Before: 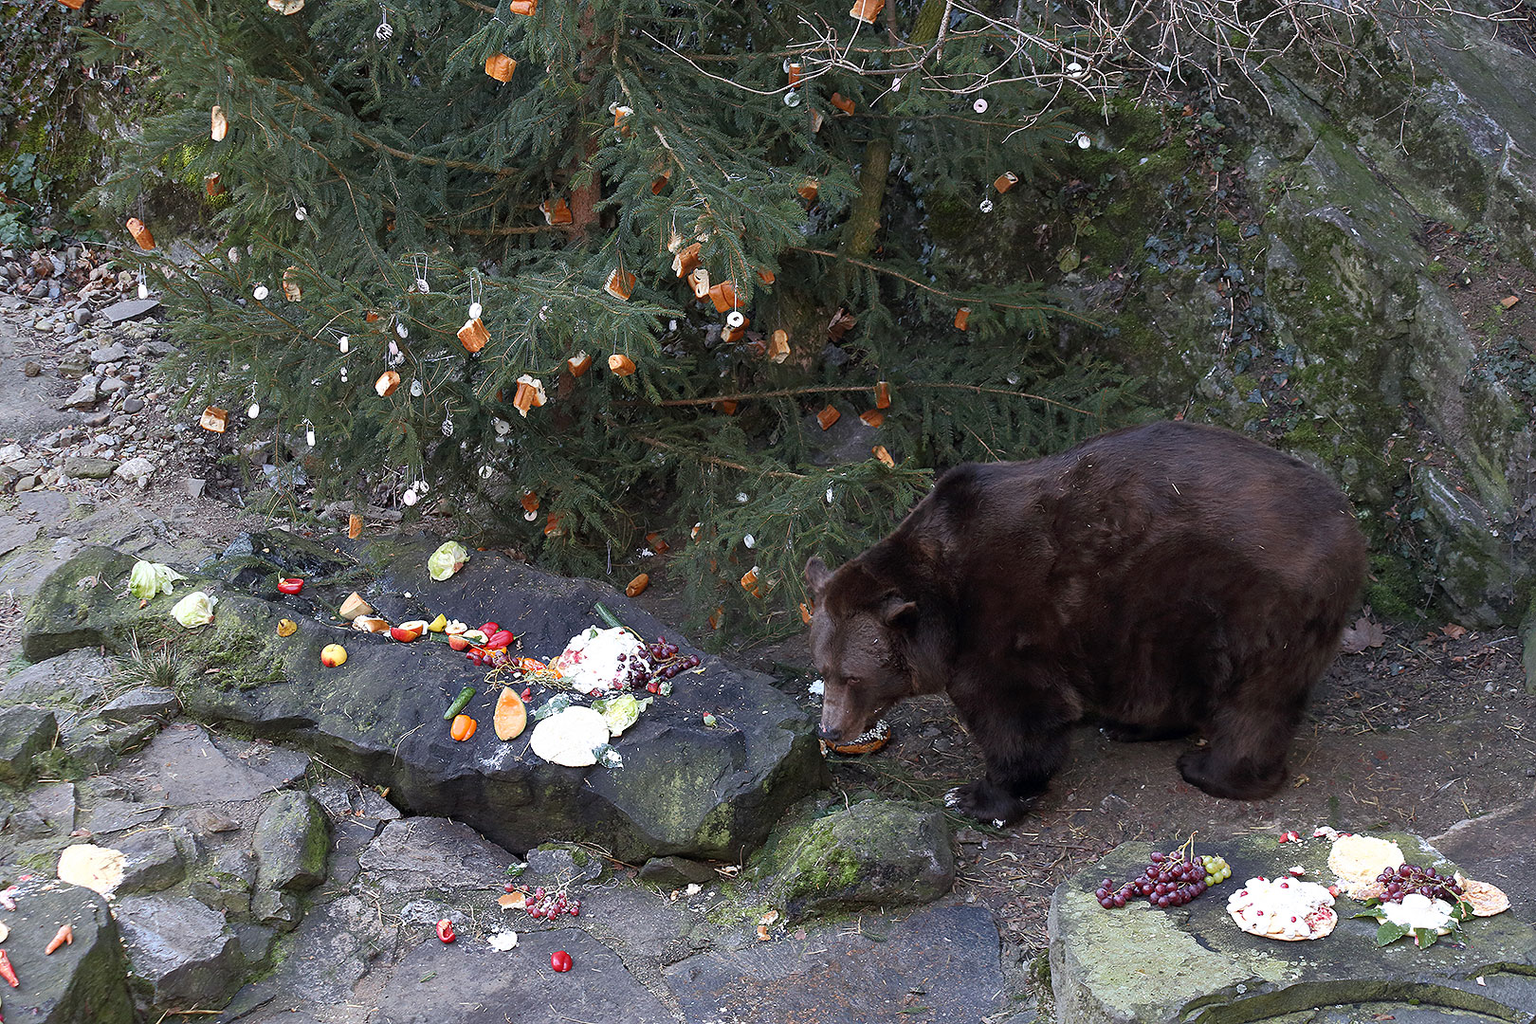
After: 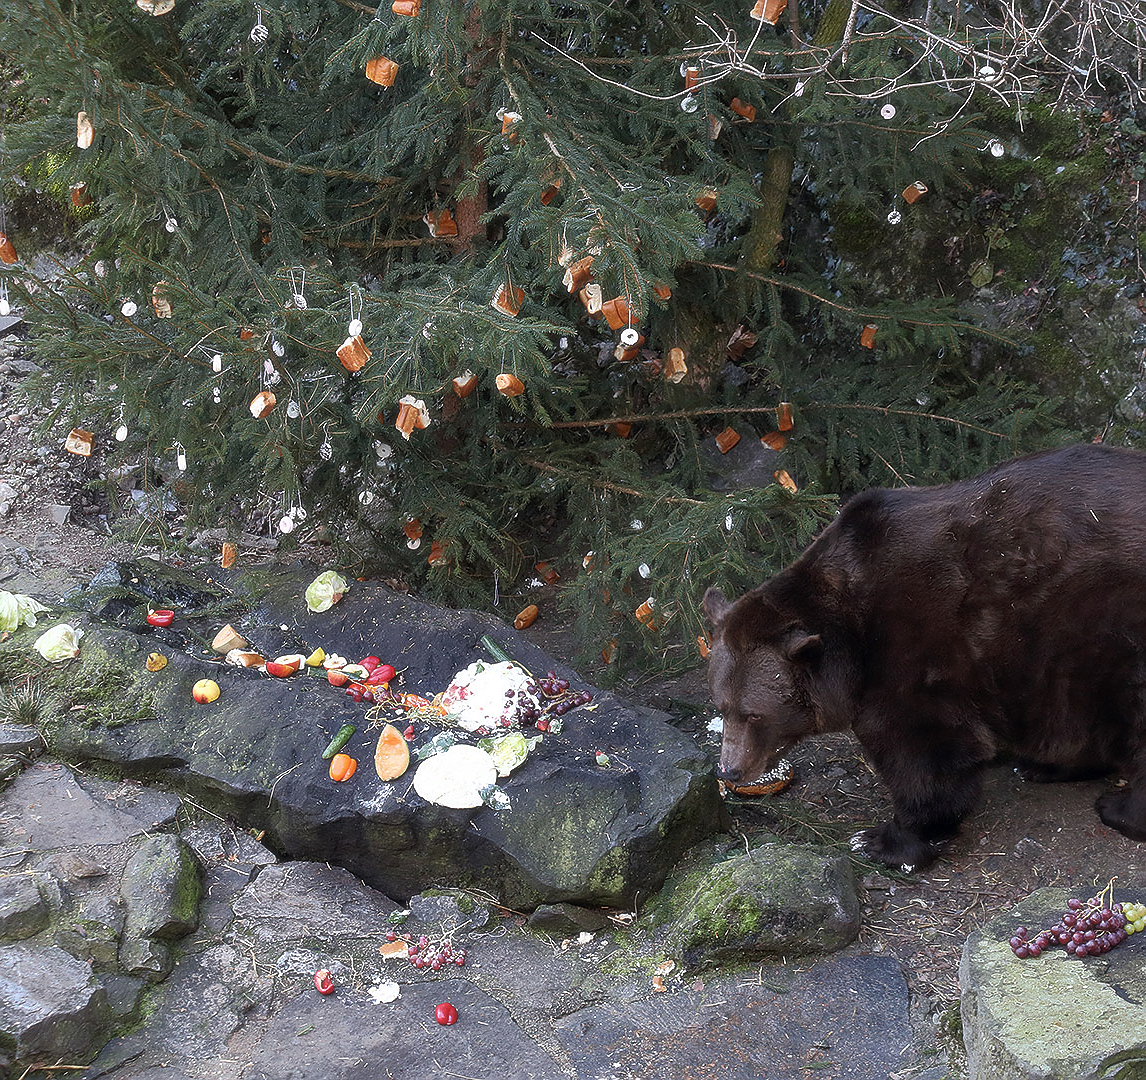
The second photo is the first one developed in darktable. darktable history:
crop and rotate: left 9.061%, right 20.142%
sharpen: radius 0.969, amount 0.604
soften: size 10%, saturation 50%, brightness 0.2 EV, mix 10%
